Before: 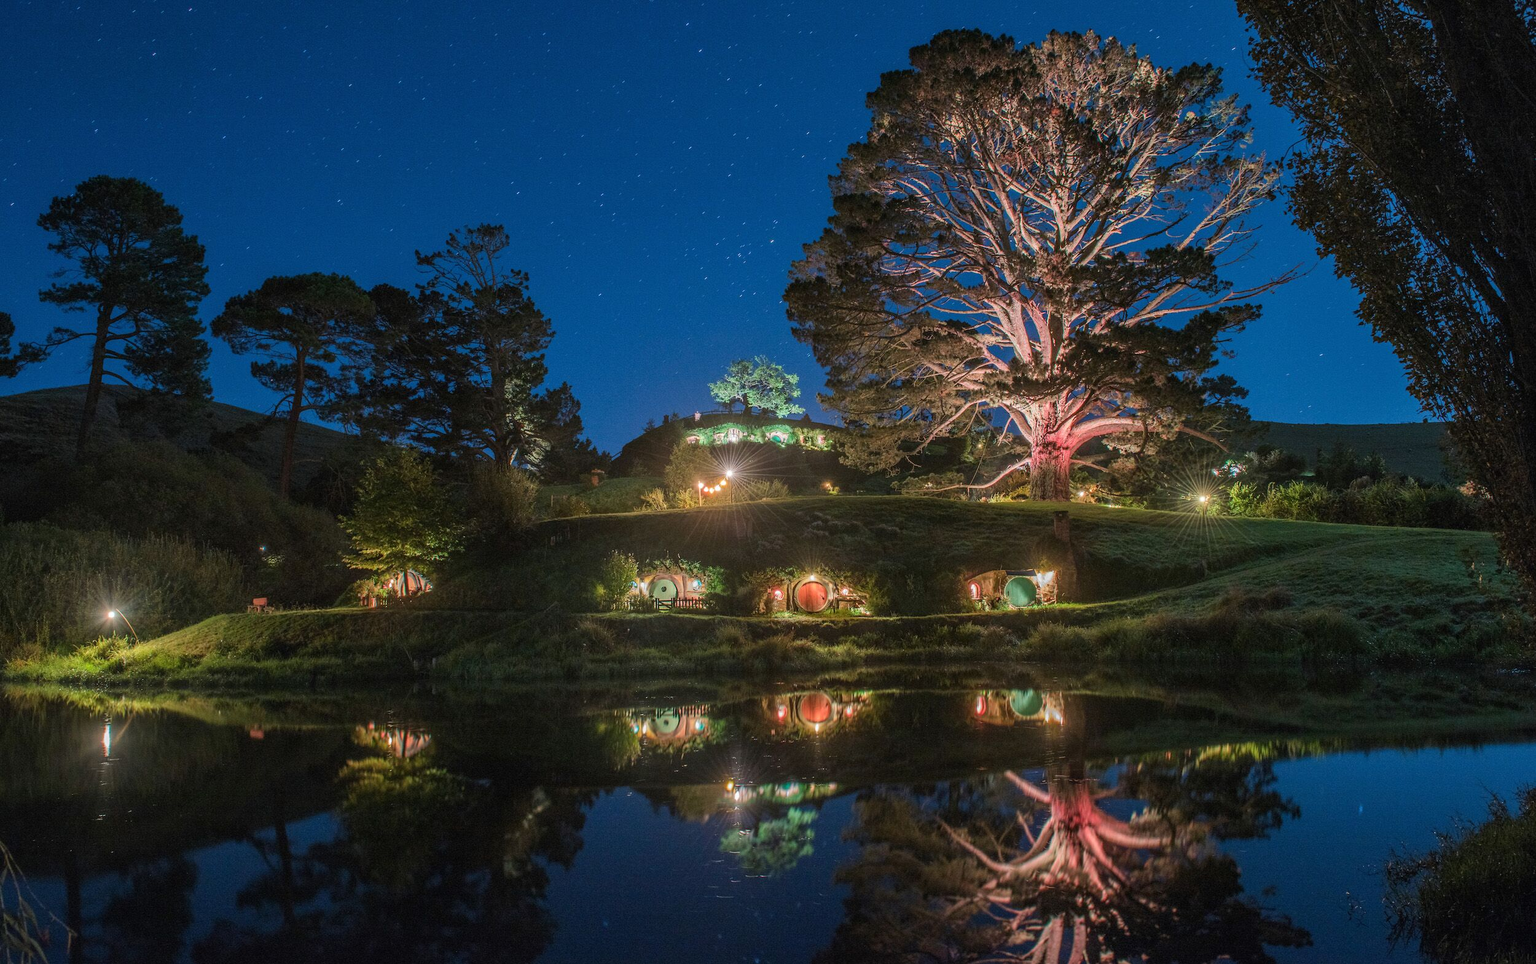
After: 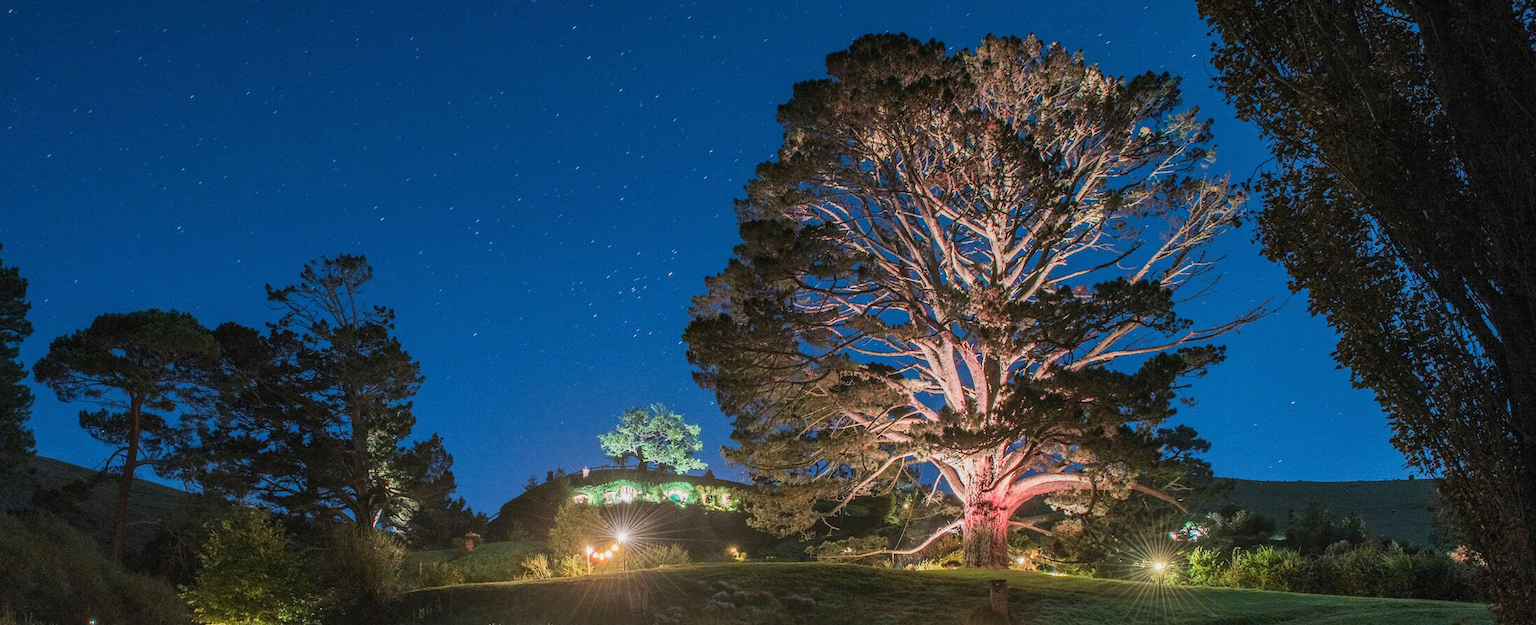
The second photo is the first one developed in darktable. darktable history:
color balance rgb: on, module defaults
base curve: curves: ch0 [(0, 0) (0.088, 0.125) (0.176, 0.251) (0.354, 0.501) (0.613, 0.749) (1, 0.877)], preserve colors none
crop and rotate: left 11.812%, bottom 42.776%
graduated density: on, module defaults
